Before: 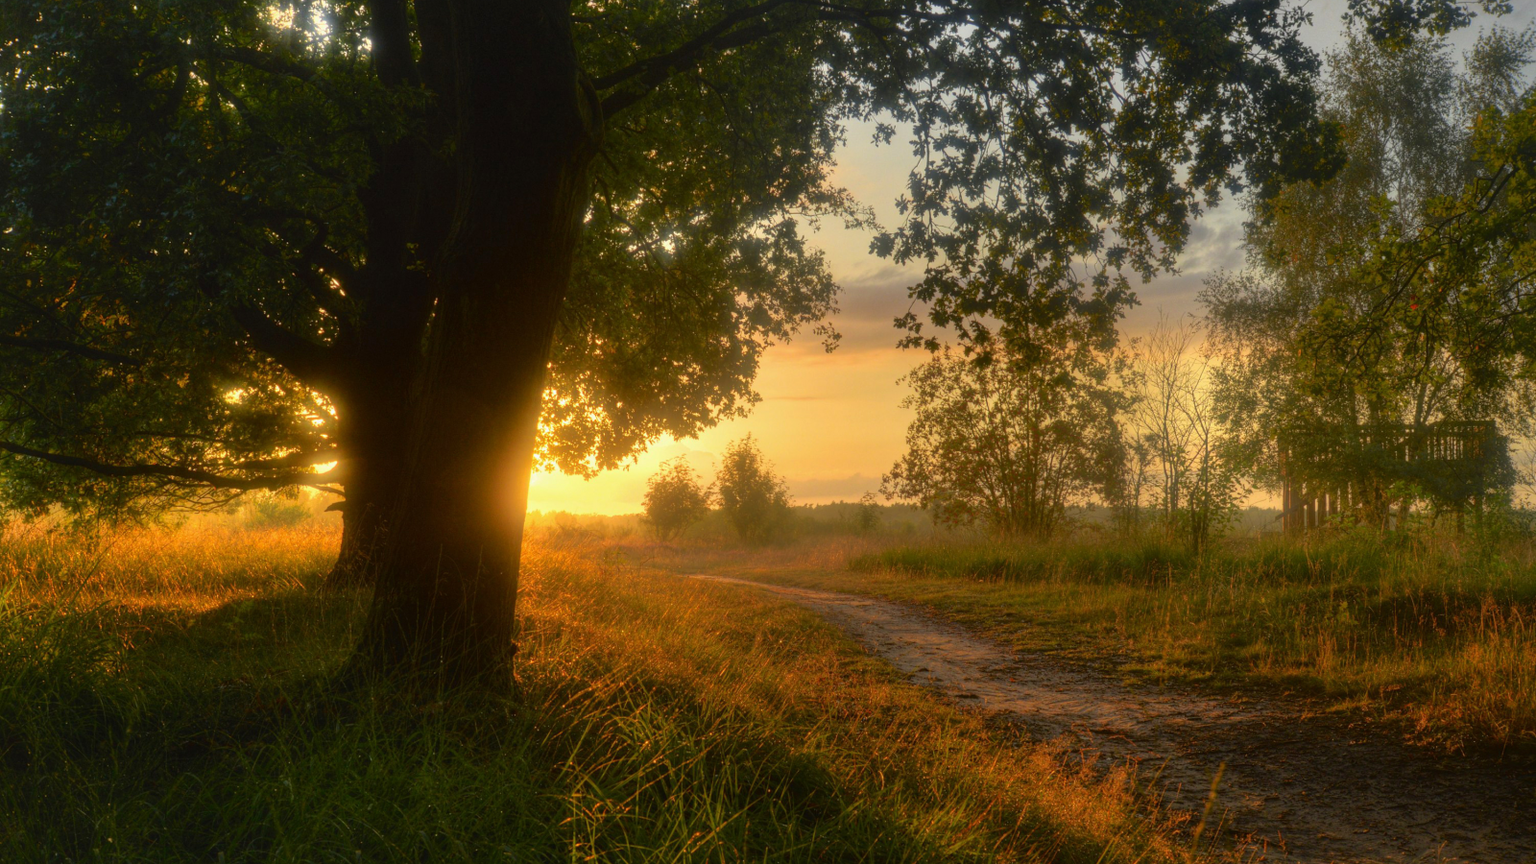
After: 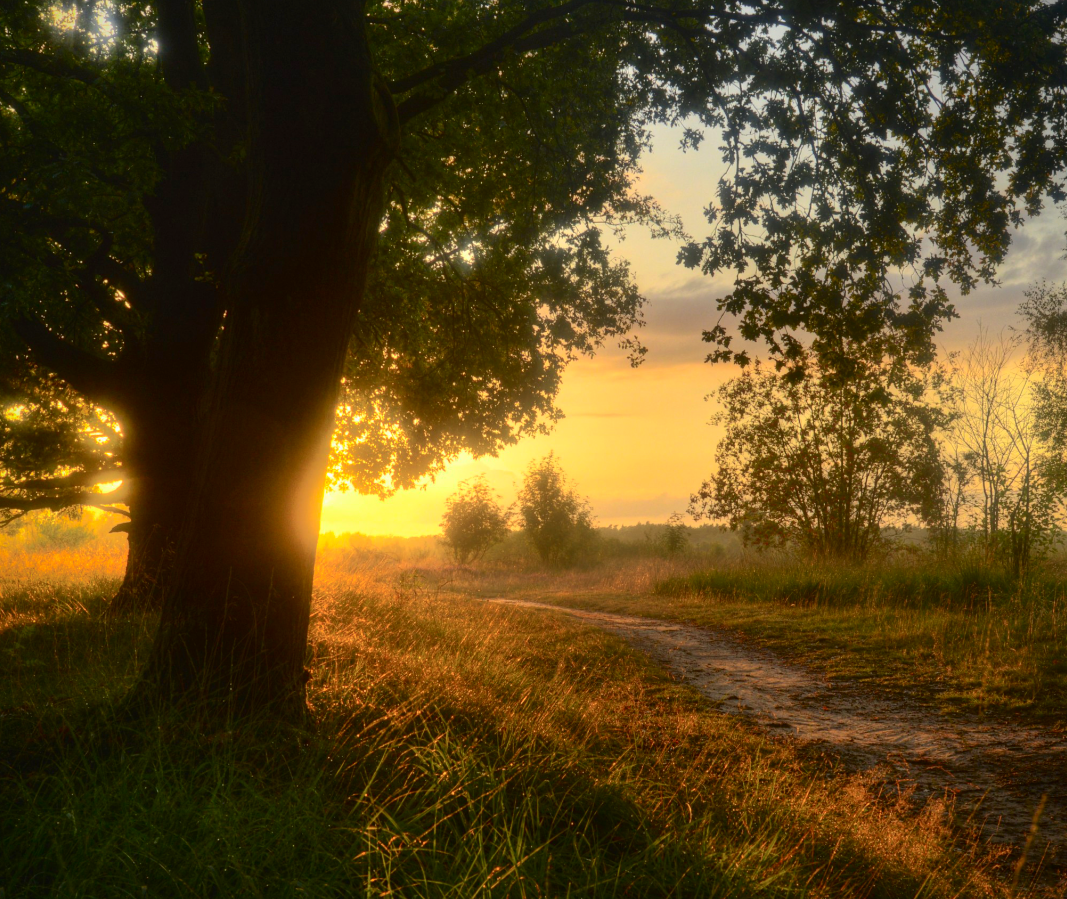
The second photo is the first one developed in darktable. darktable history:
crop and rotate: left 14.341%, right 18.948%
contrast brightness saturation: contrast 0.371, brightness 0.104
vignetting: brightness -0.379, saturation 0.013
shadows and highlights: shadows 40.23, highlights -60.07, highlights color adjustment 40.34%
